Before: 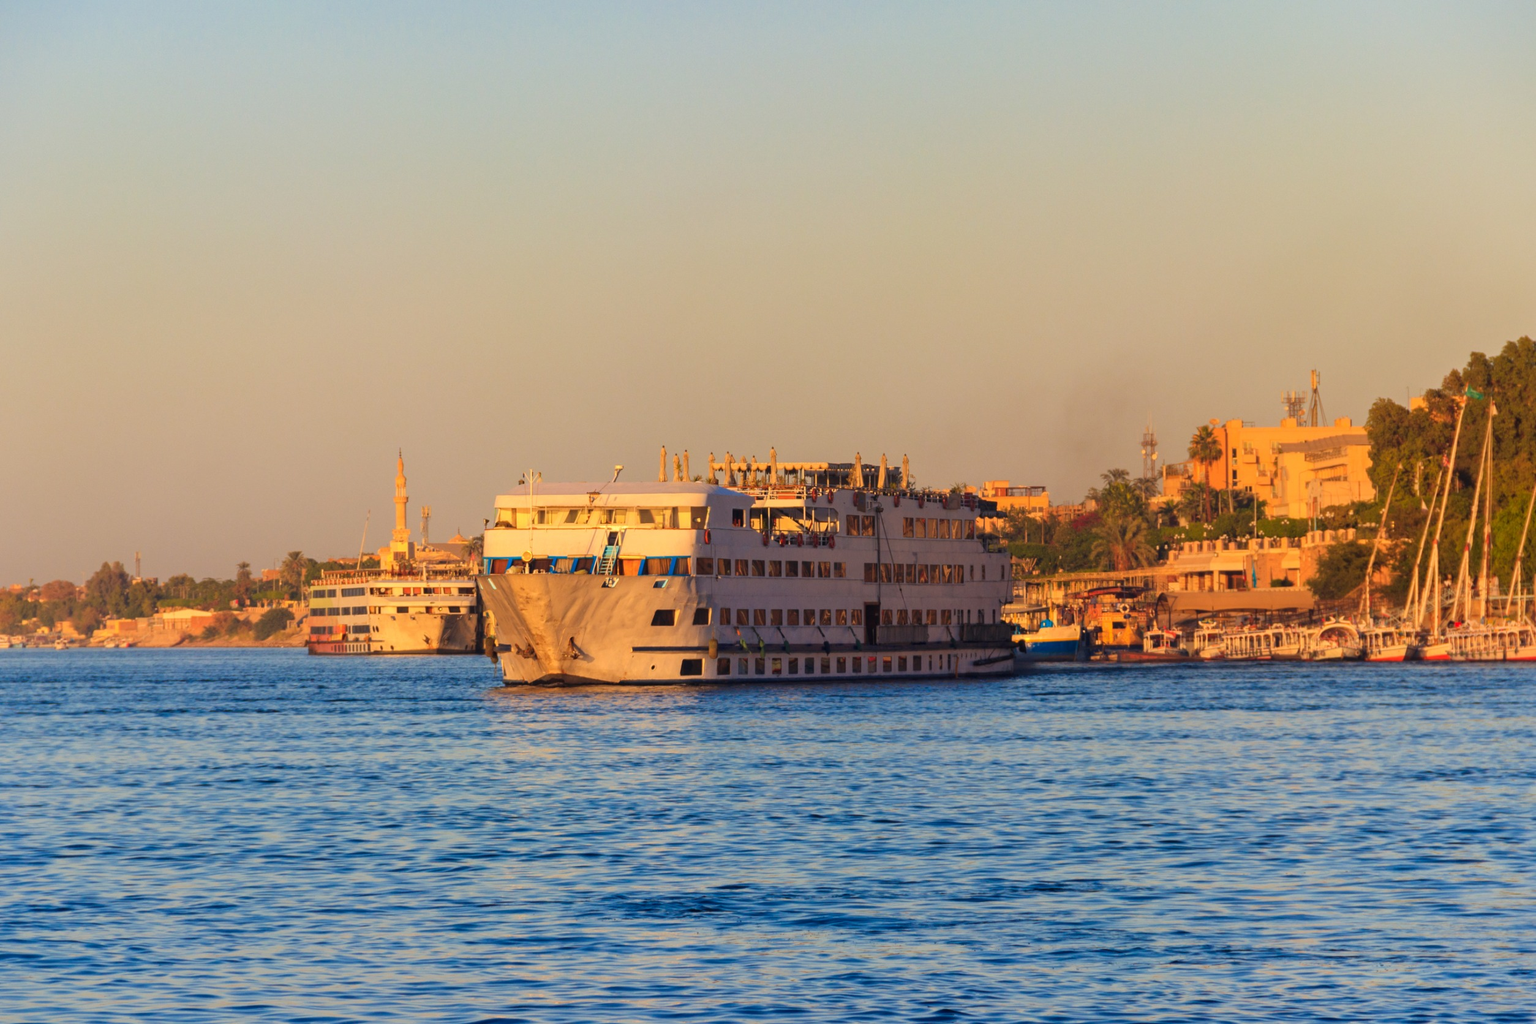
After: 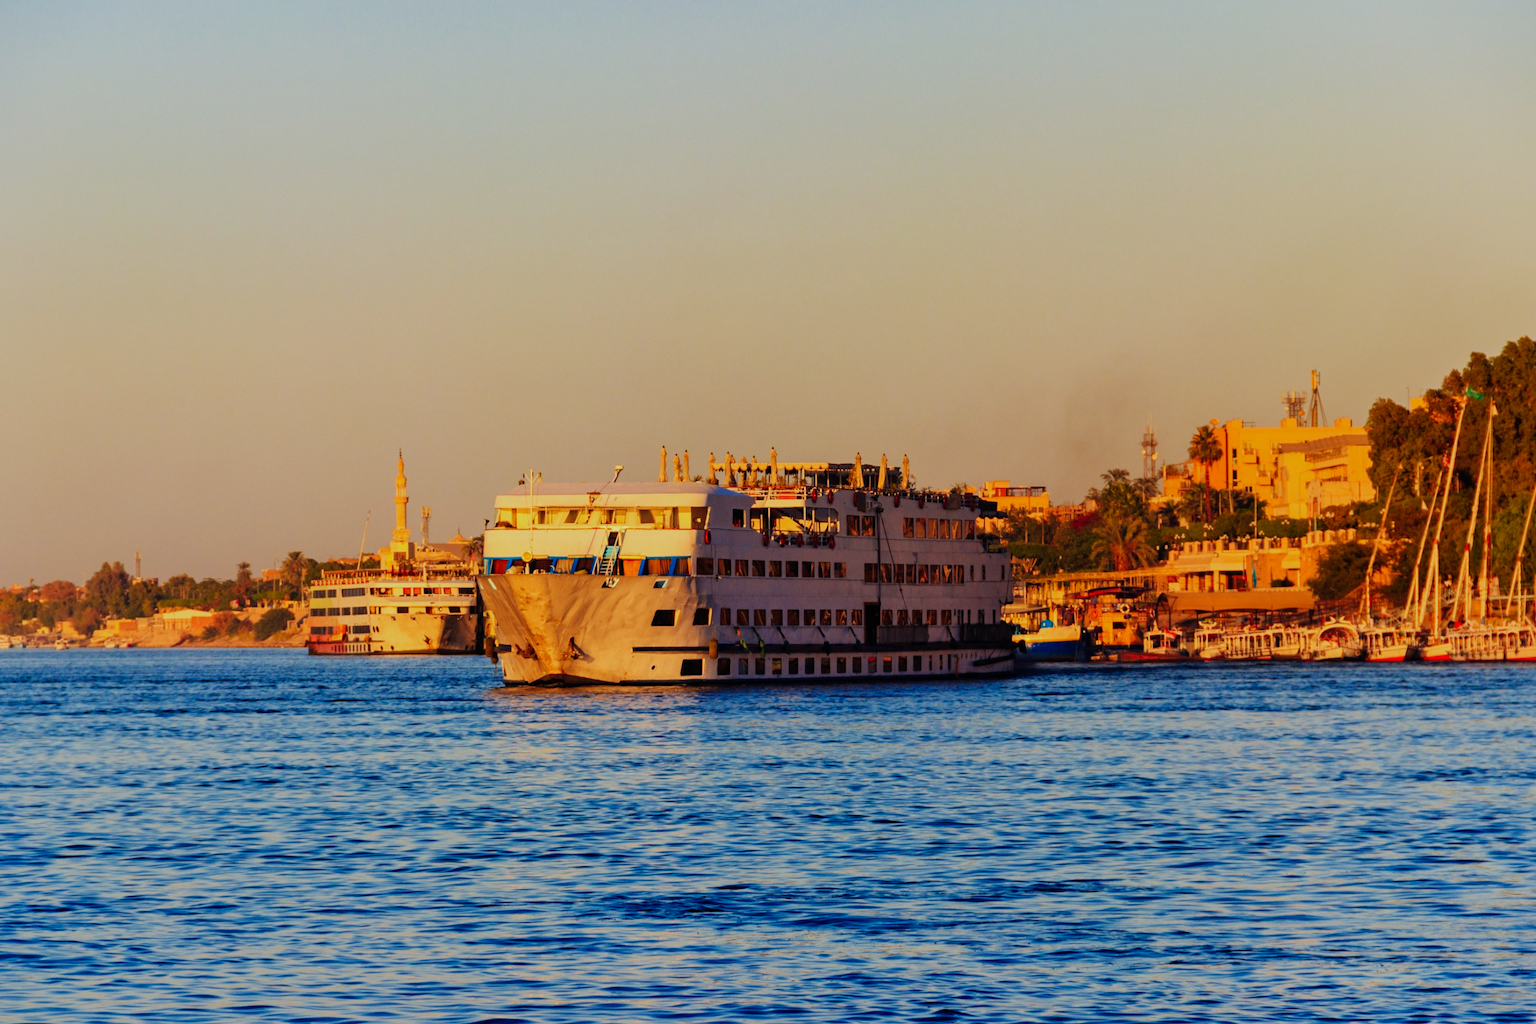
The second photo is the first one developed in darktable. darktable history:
sigmoid: contrast 2, skew -0.2, preserve hue 0%, red attenuation 0.1, red rotation 0.035, green attenuation 0.1, green rotation -0.017, blue attenuation 0.15, blue rotation -0.052, base primaries Rec2020
tone equalizer: -8 EV 0.25 EV, -7 EV 0.417 EV, -6 EV 0.417 EV, -5 EV 0.25 EV, -3 EV -0.25 EV, -2 EV -0.417 EV, -1 EV -0.417 EV, +0 EV -0.25 EV, edges refinement/feathering 500, mask exposure compensation -1.57 EV, preserve details guided filter
